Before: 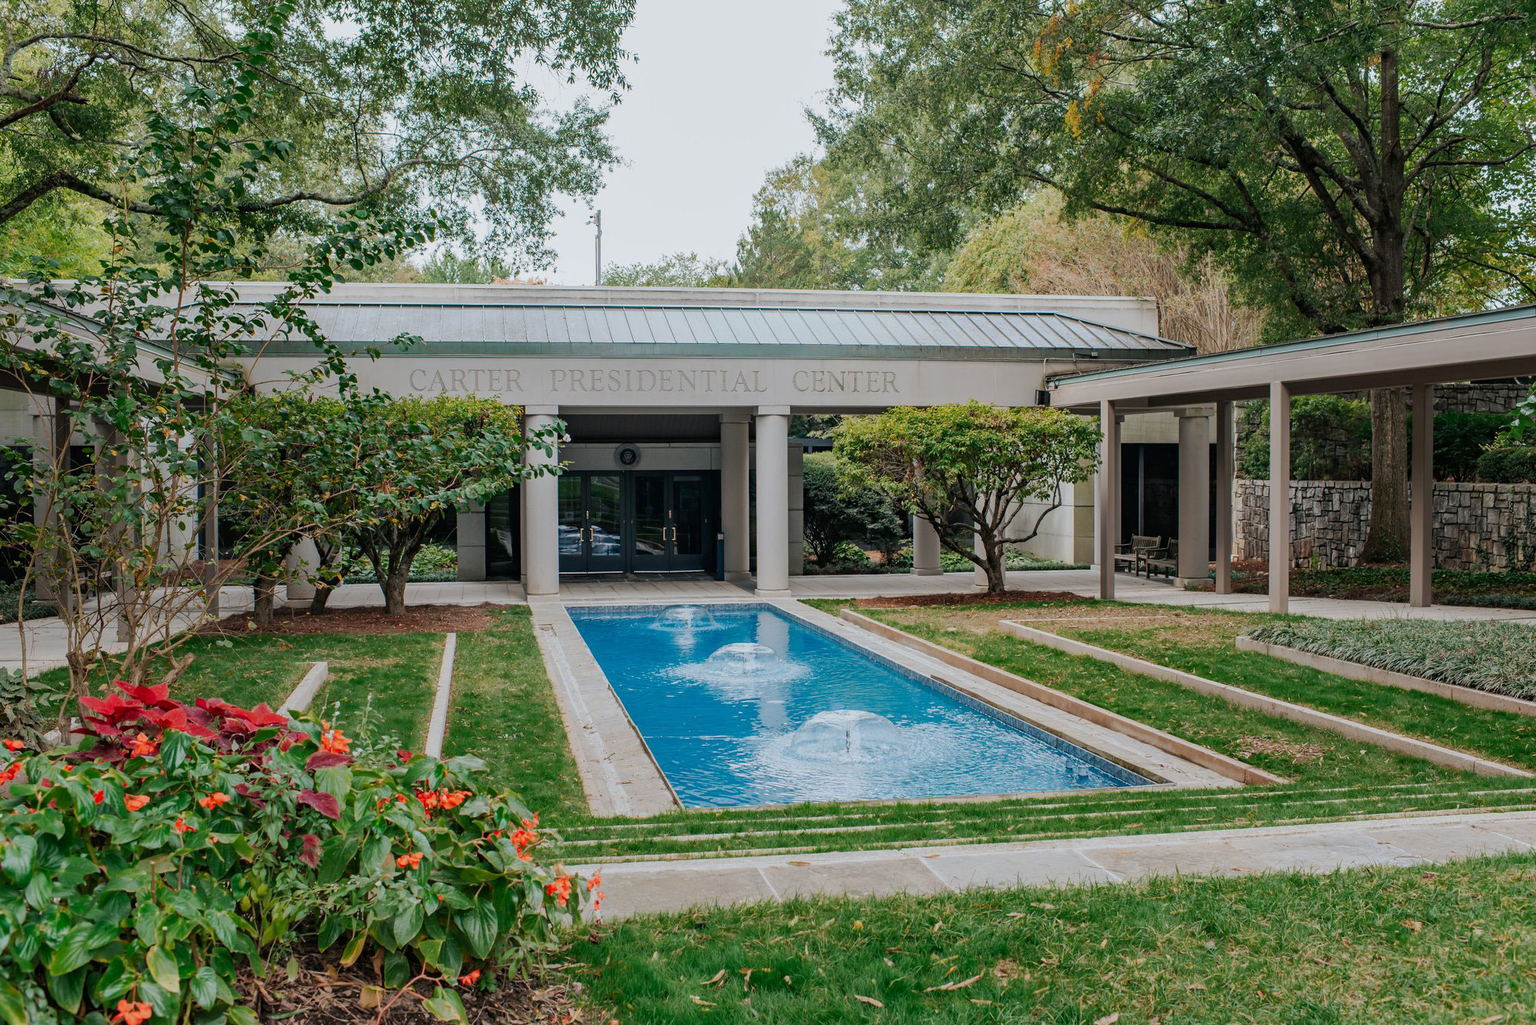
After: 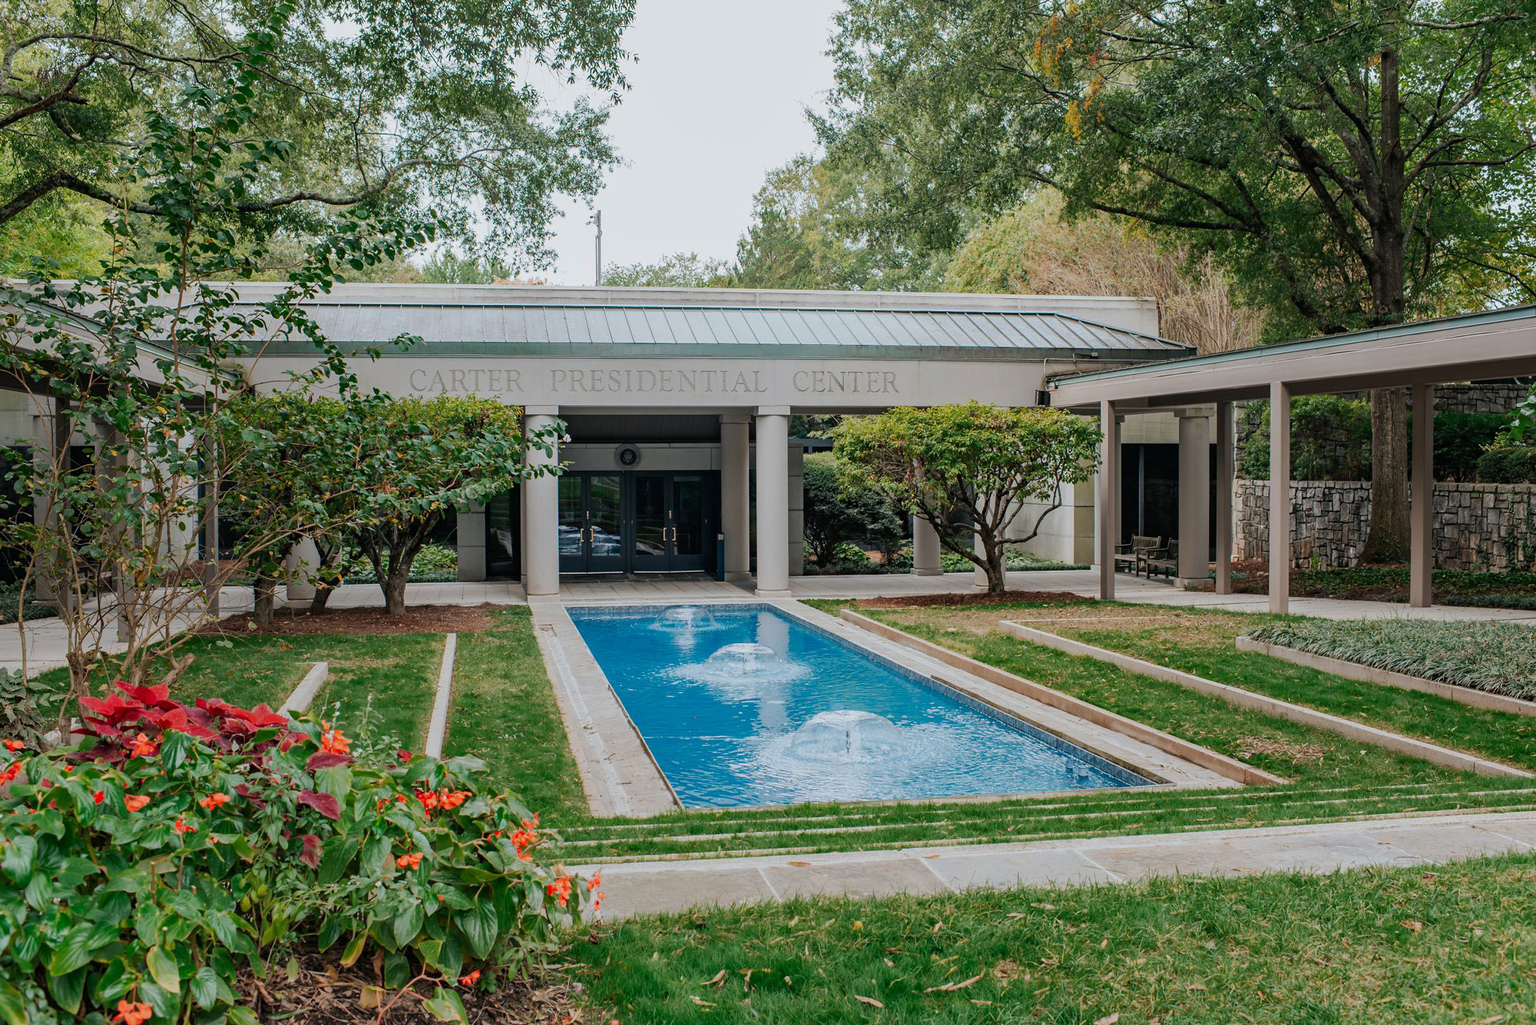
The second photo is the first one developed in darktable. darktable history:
color correction: highlights a* -0.137, highlights b* 0.137
